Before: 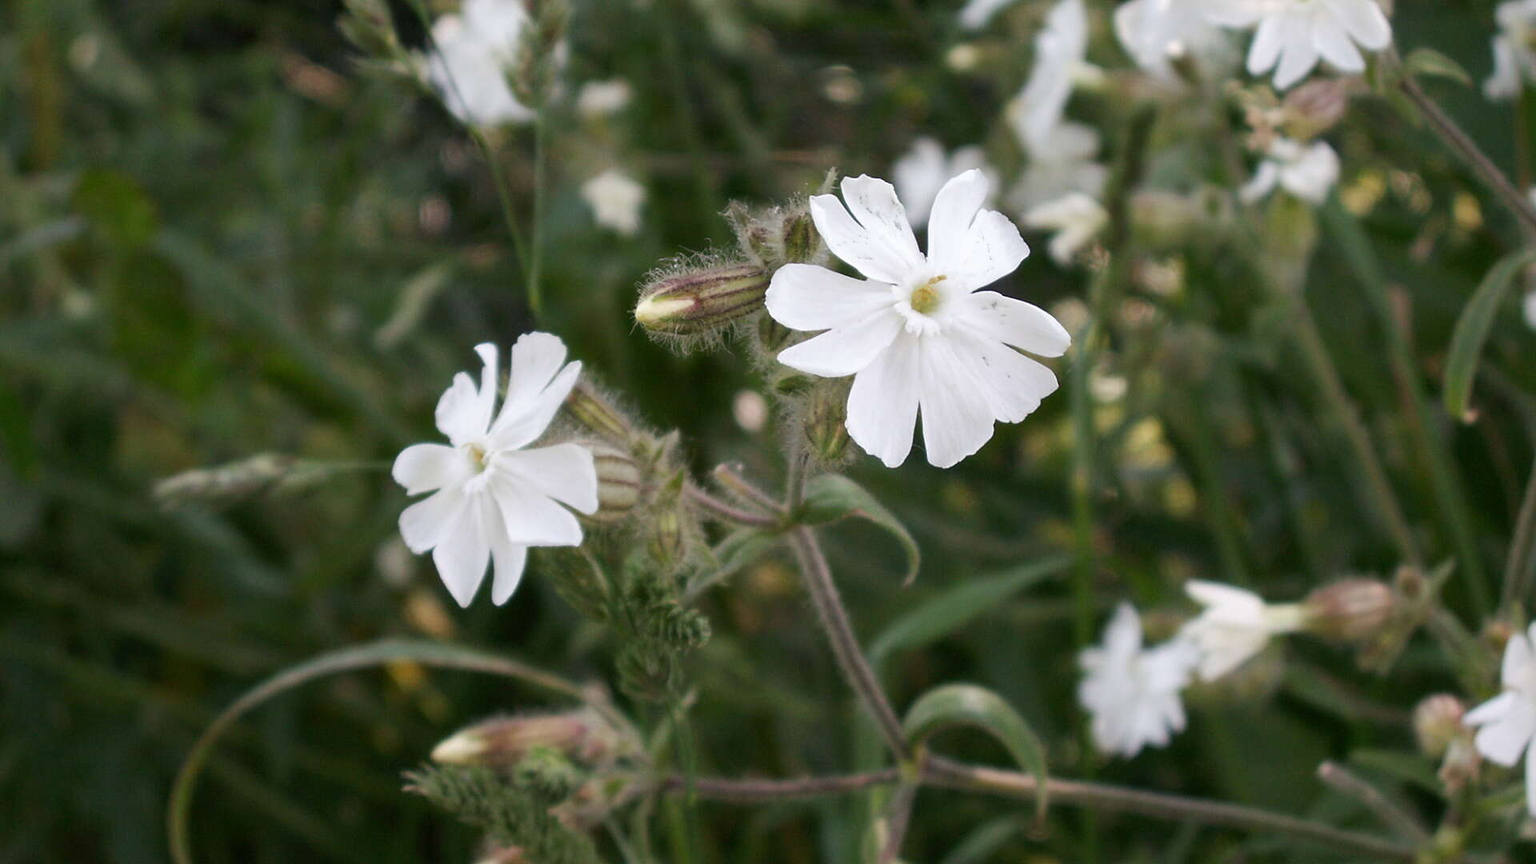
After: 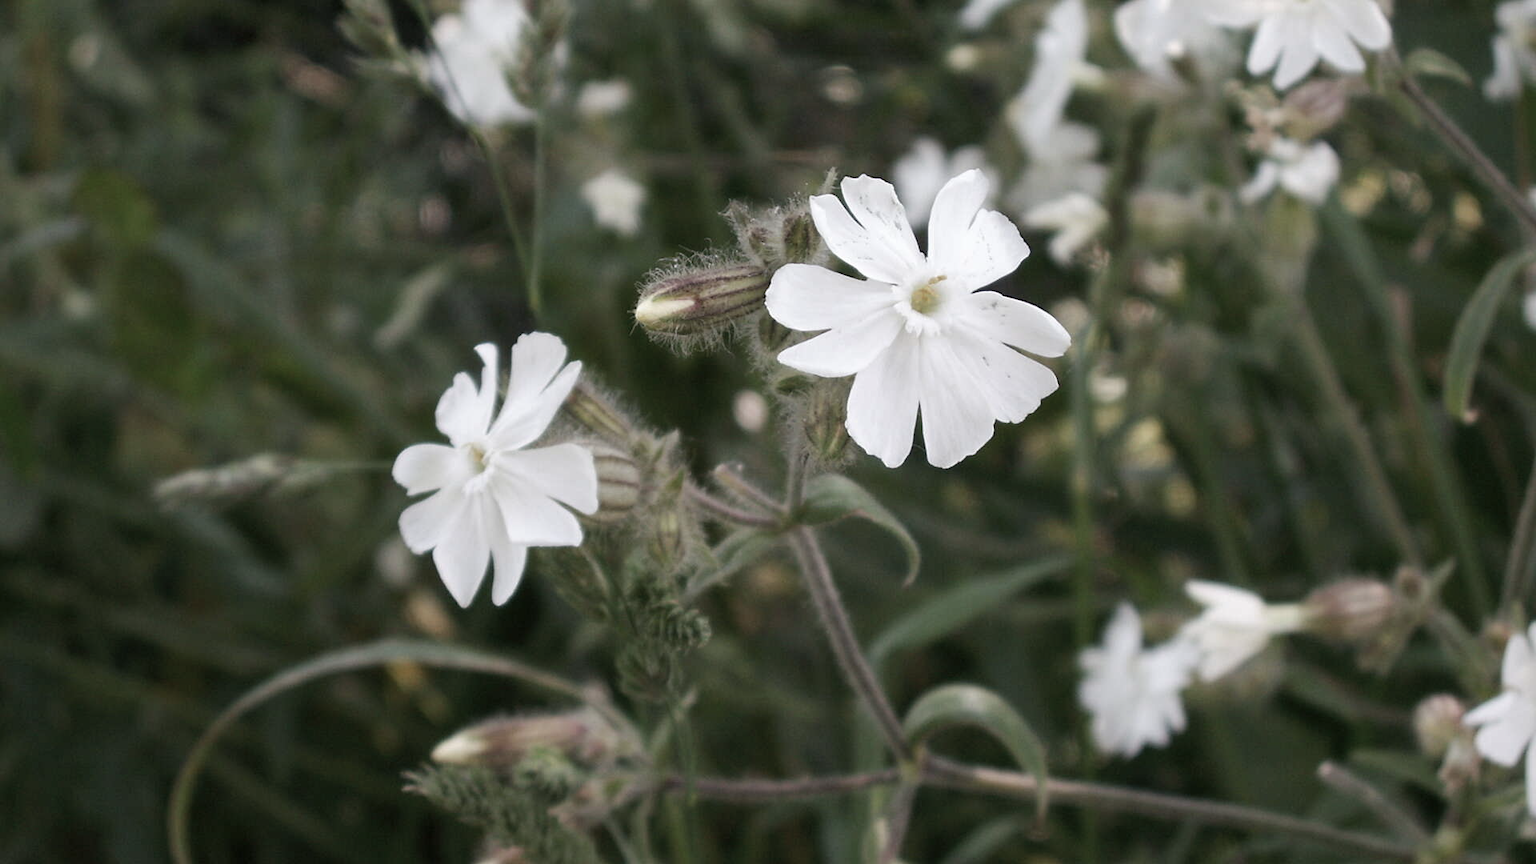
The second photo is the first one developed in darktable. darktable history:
color correction: highlights b* 0.044, saturation 0.617
